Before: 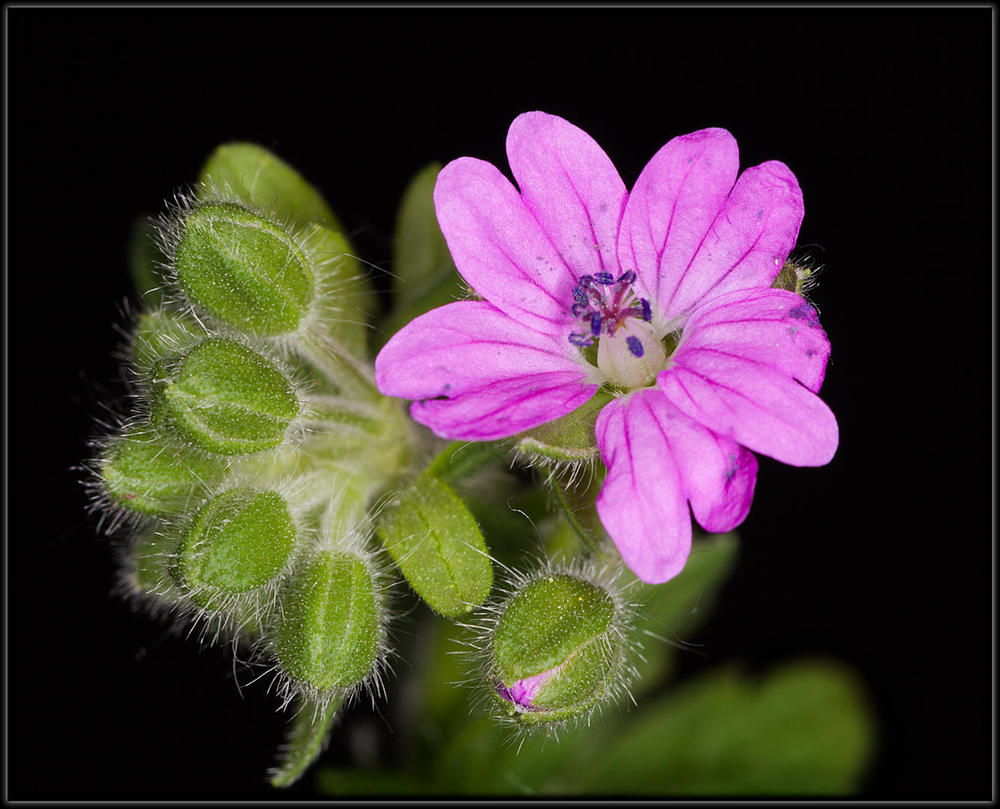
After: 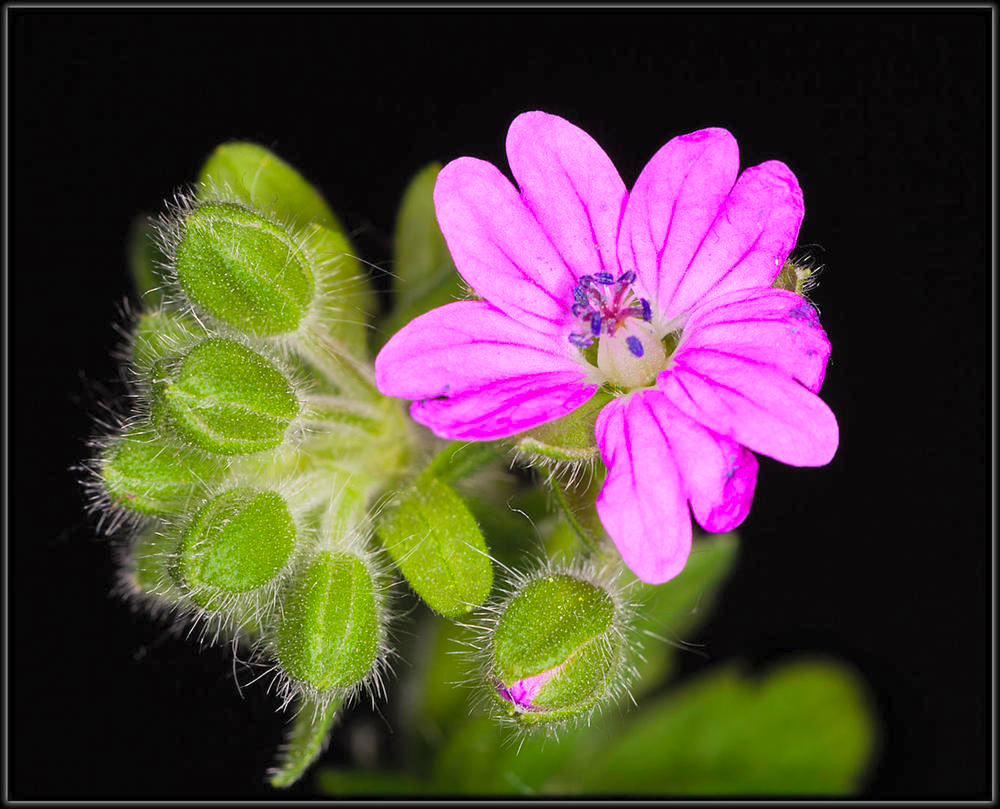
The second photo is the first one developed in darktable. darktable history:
contrast brightness saturation: contrast 0.066, brightness 0.178, saturation 0.408
